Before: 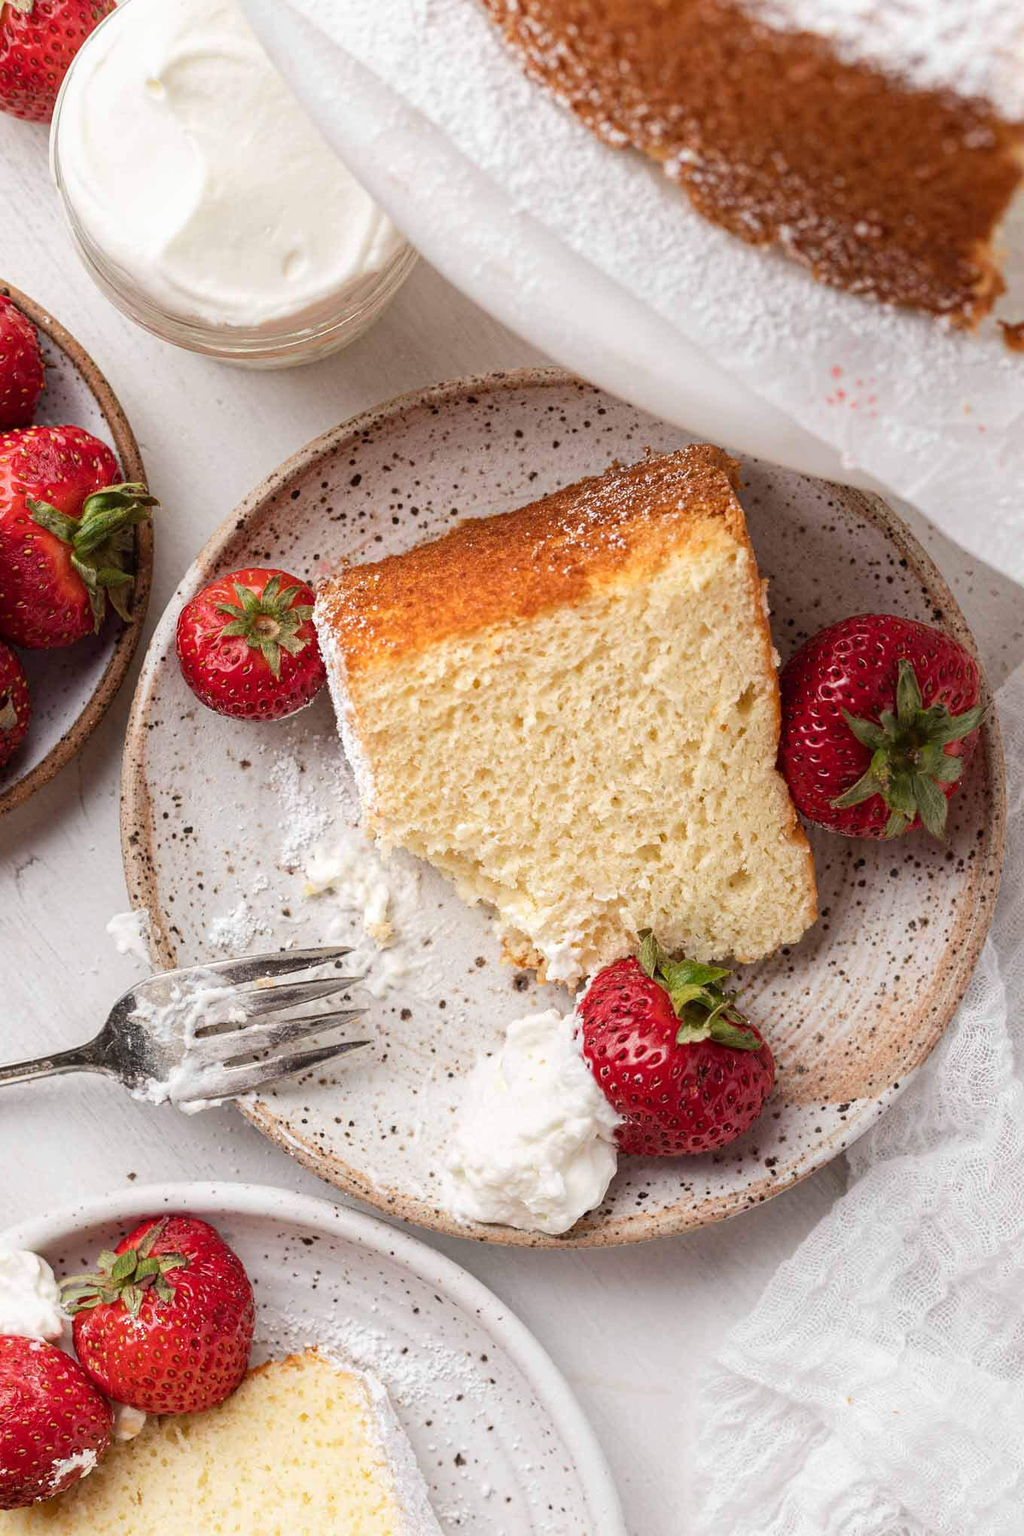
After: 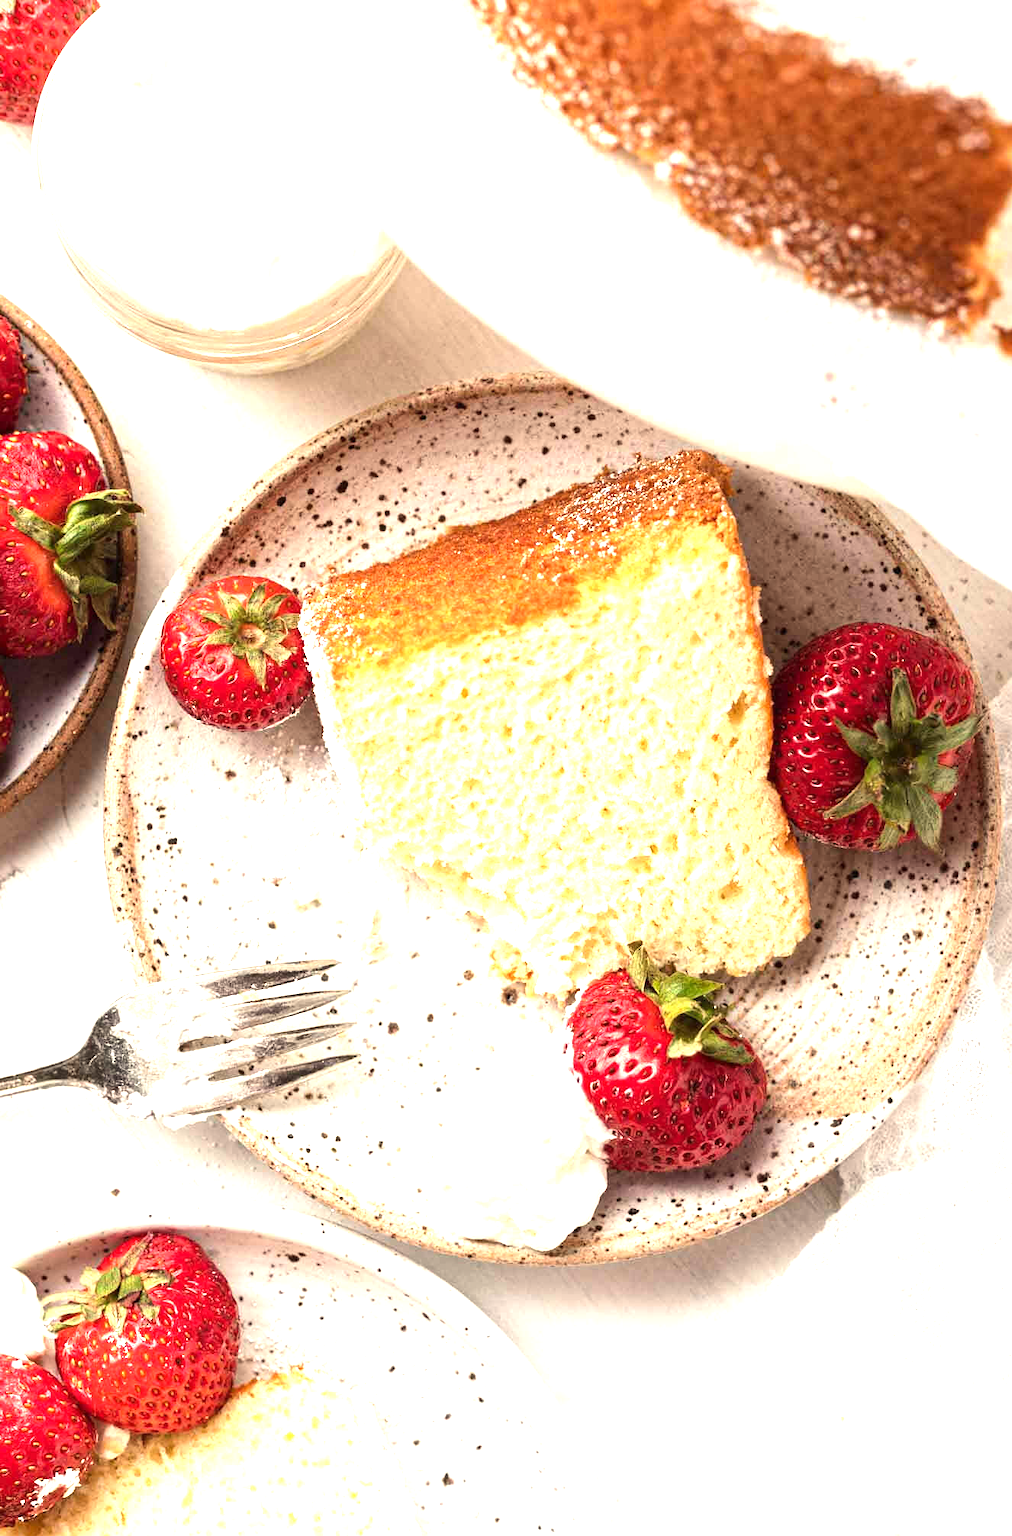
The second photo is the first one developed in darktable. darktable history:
exposure: exposure 0.999 EV, compensate highlight preservation false
crop and rotate: left 1.774%, right 0.633%, bottom 1.28%
tone equalizer: -8 EV -0.417 EV, -7 EV -0.389 EV, -6 EV -0.333 EV, -5 EV -0.222 EV, -3 EV 0.222 EV, -2 EV 0.333 EV, -1 EV 0.389 EV, +0 EV 0.417 EV, edges refinement/feathering 500, mask exposure compensation -1.57 EV, preserve details no
white balance: red 1.029, blue 0.92
